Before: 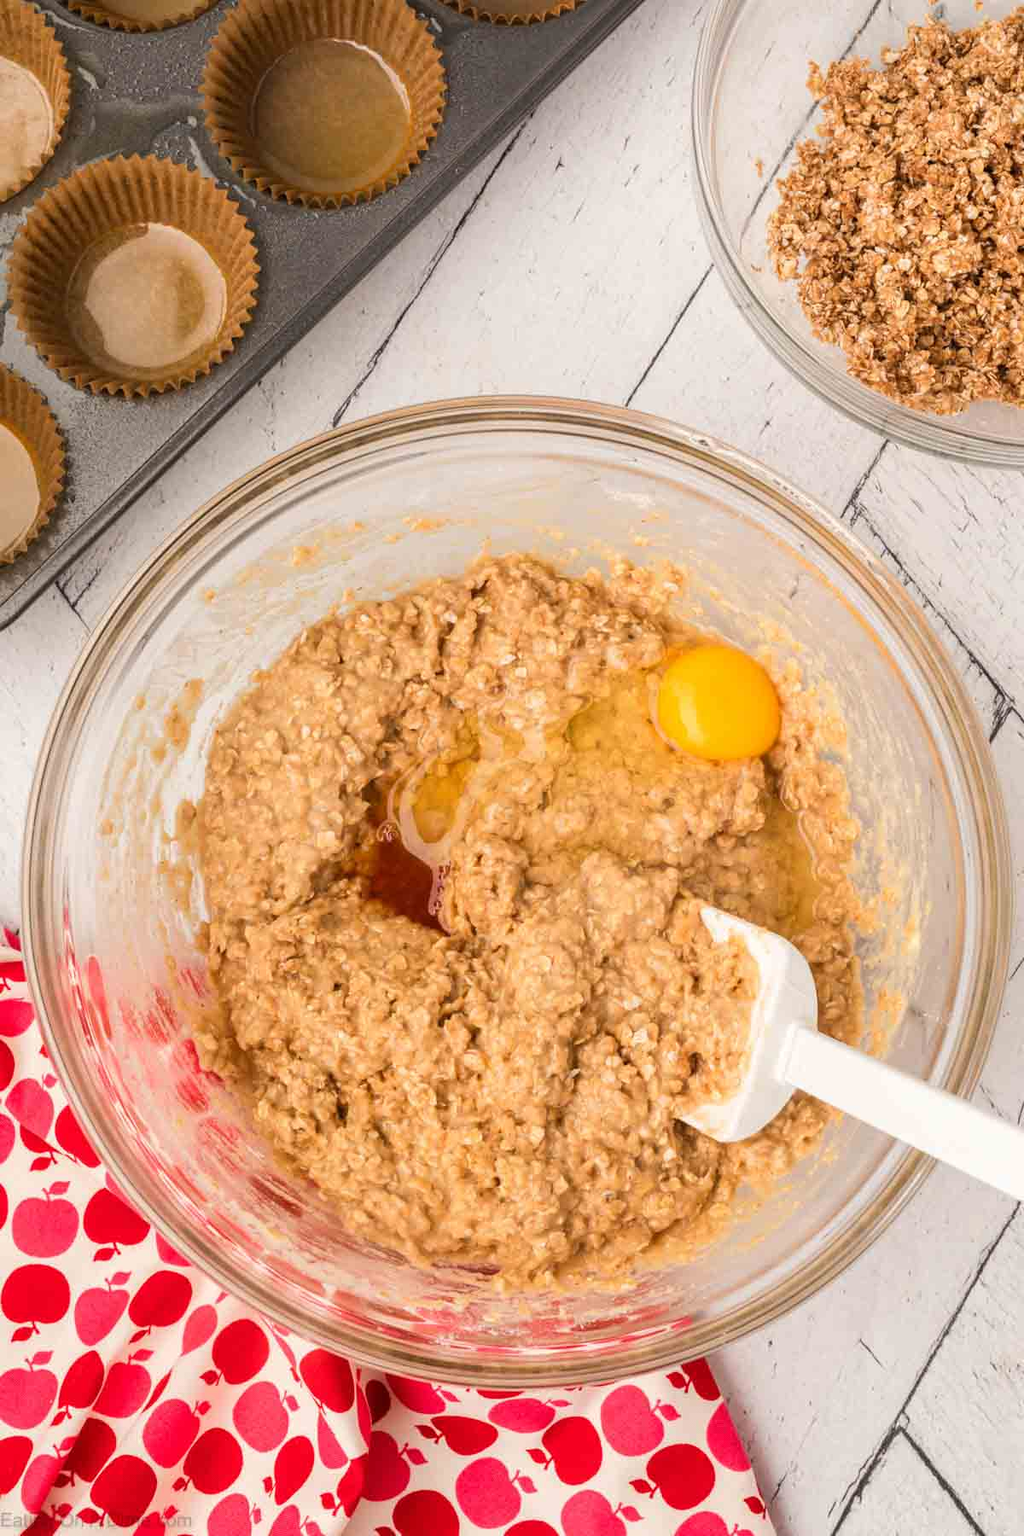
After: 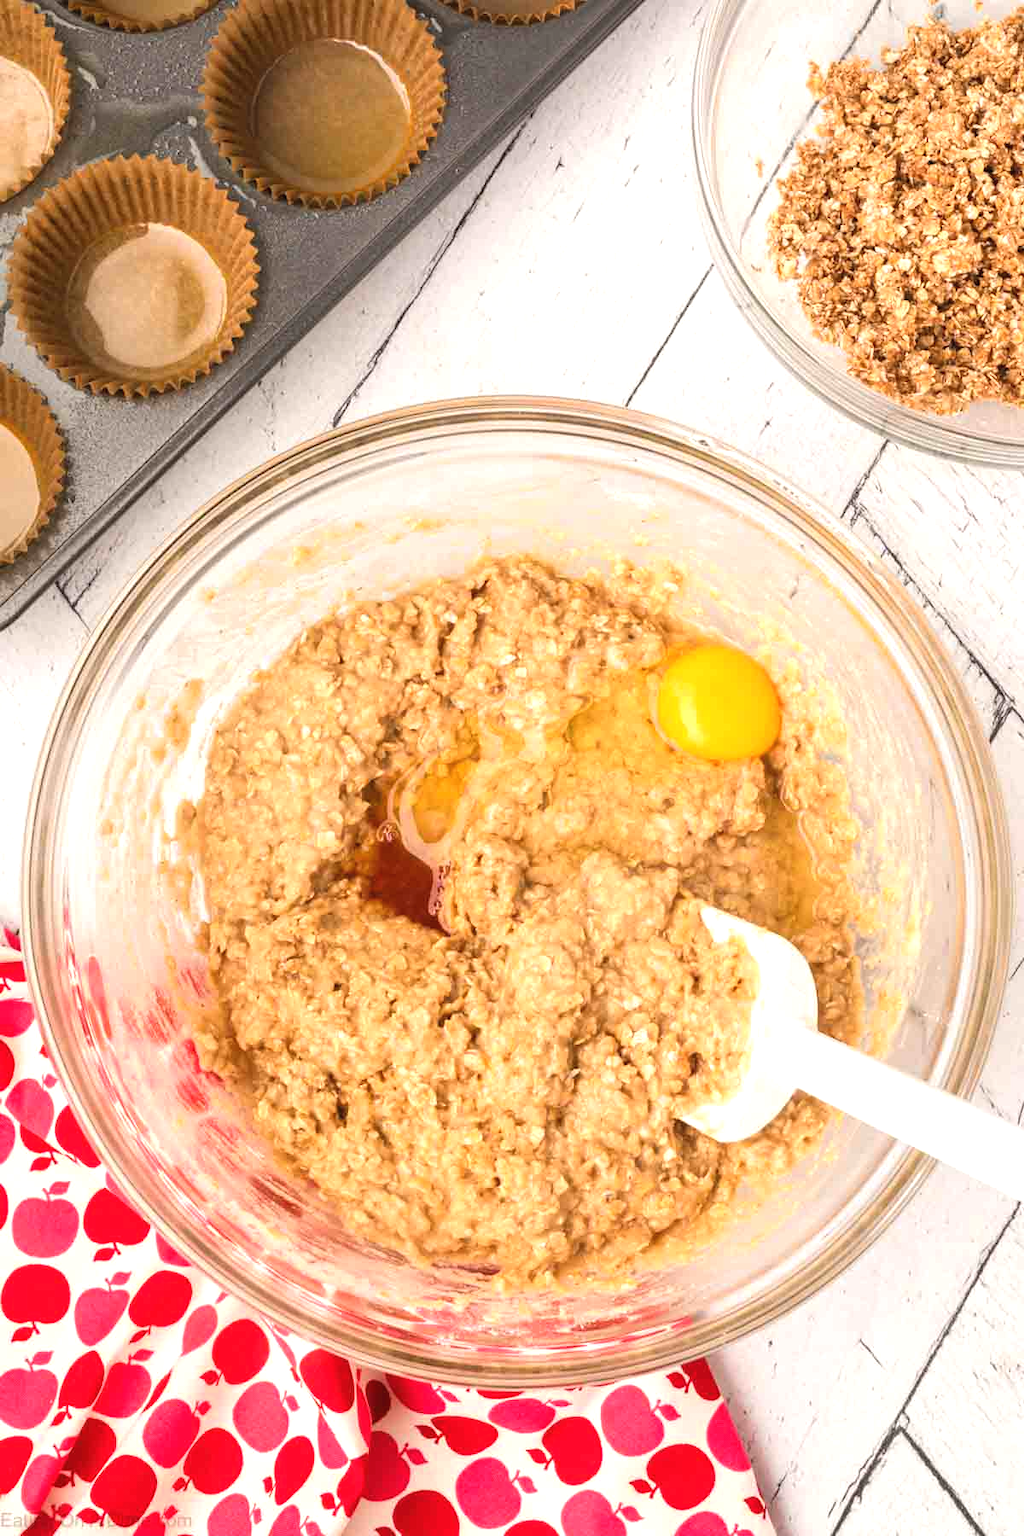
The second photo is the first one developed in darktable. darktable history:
exposure: black level correction -0.002, exposure 0.534 EV, compensate exposure bias true, compensate highlight preservation false
